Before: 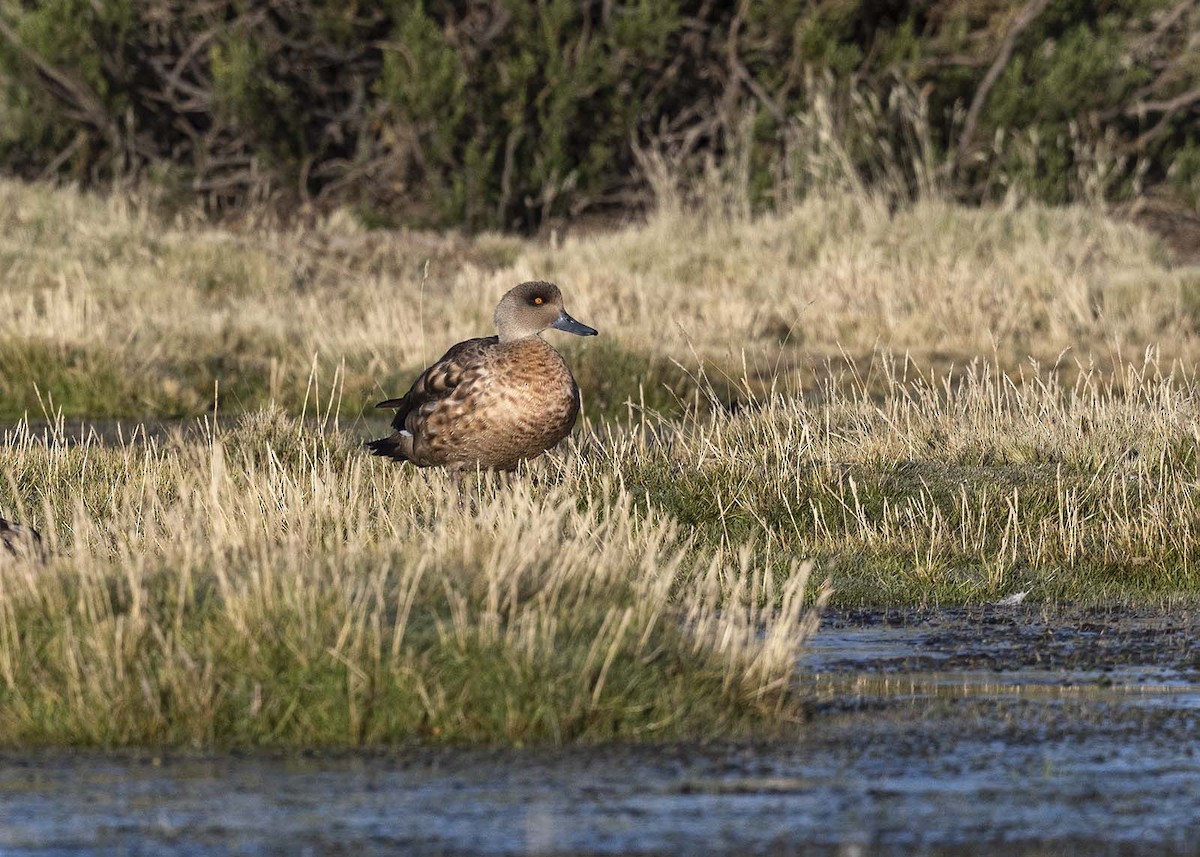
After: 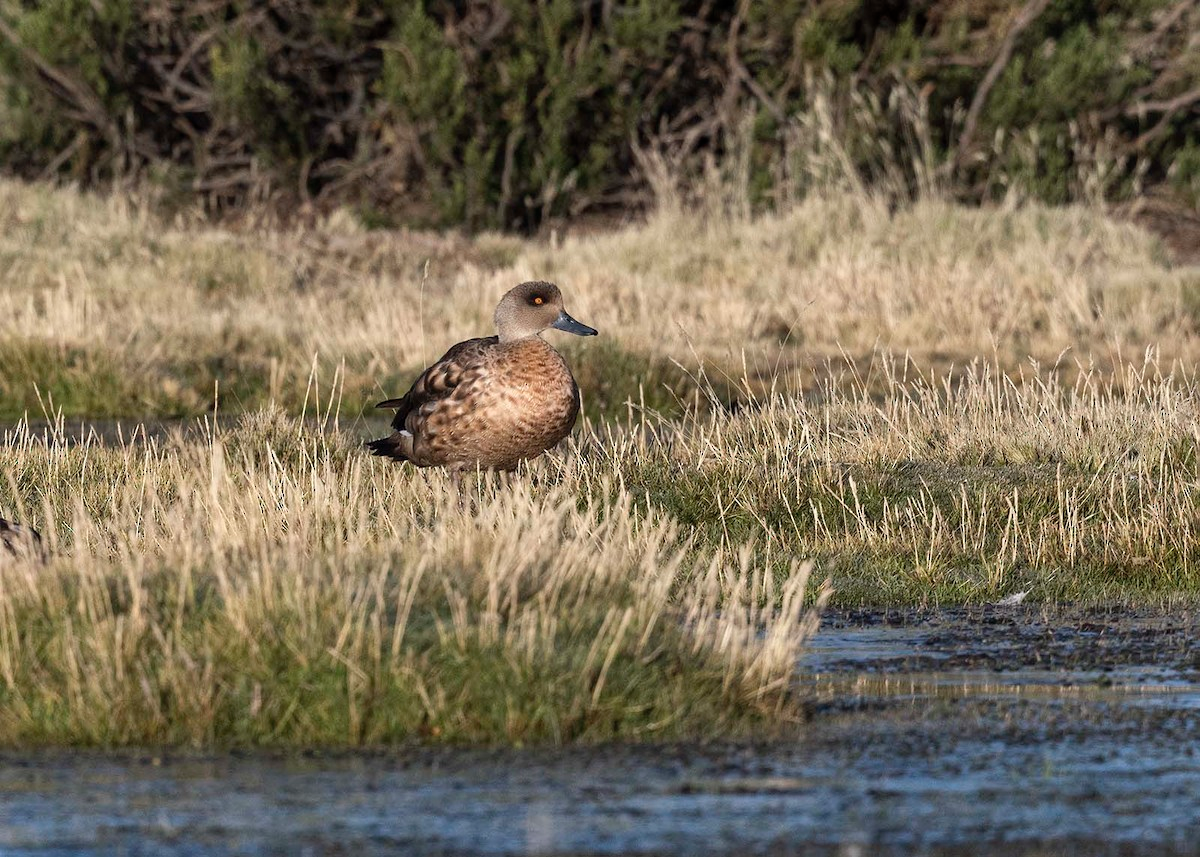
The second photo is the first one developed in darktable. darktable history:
contrast brightness saturation: saturation -0.097
exposure: compensate exposure bias true, compensate highlight preservation false
tone equalizer: edges refinement/feathering 500, mask exposure compensation -1.57 EV, preserve details no
